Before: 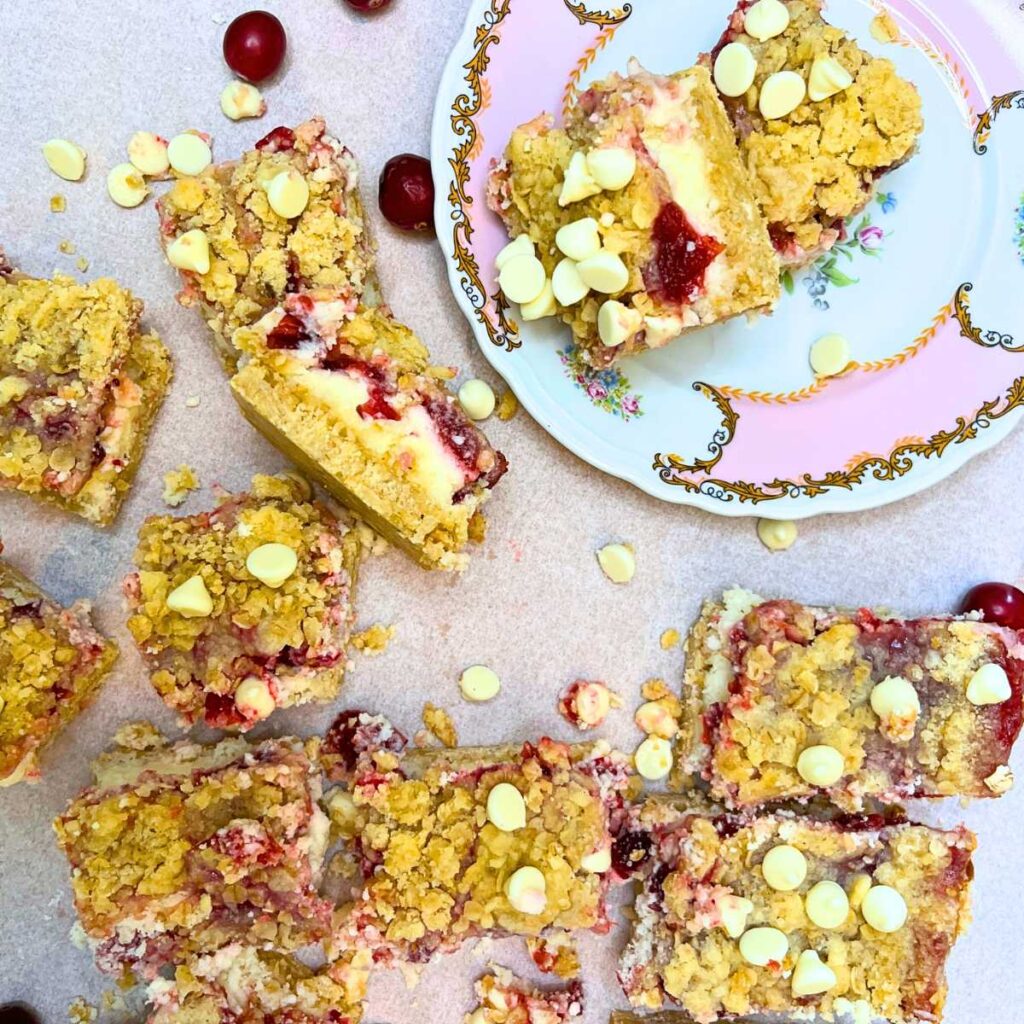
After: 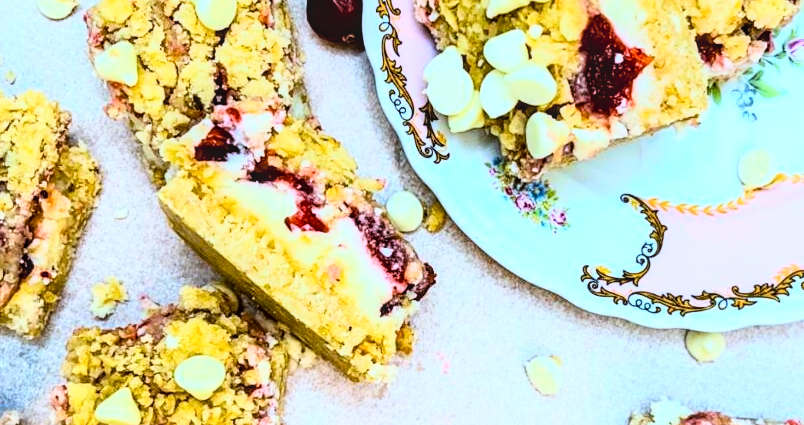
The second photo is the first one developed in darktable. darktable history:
exposure: black level correction 0.009, exposure -0.637 EV, compensate highlight preservation false
rgb curve: curves: ch0 [(0, 0) (0.21, 0.15) (0.24, 0.21) (0.5, 0.75) (0.75, 0.96) (0.89, 0.99) (1, 1)]; ch1 [(0, 0.02) (0.21, 0.13) (0.25, 0.2) (0.5, 0.67) (0.75, 0.9) (0.89, 0.97) (1, 1)]; ch2 [(0, 0.02) (0.21, 0.13) (0.25, 0.2) (0.5, 0.67) (0.75, 0.9) (0.89, 0.97) (1, 1)], compensate middle gray true
local contrast: on, module defaults
color calibration: output R [1.063, -0.012, -0.003, 0], output G [0, 1.022, 0.021, 0], output B [-0.079, 0.047, 1, 0], illuminant custom, x 0.389, y 0.387, temperature 3838.64 K
crop: left 7.036%, top 18.398%, right 14.379%, bottom 40.043%
